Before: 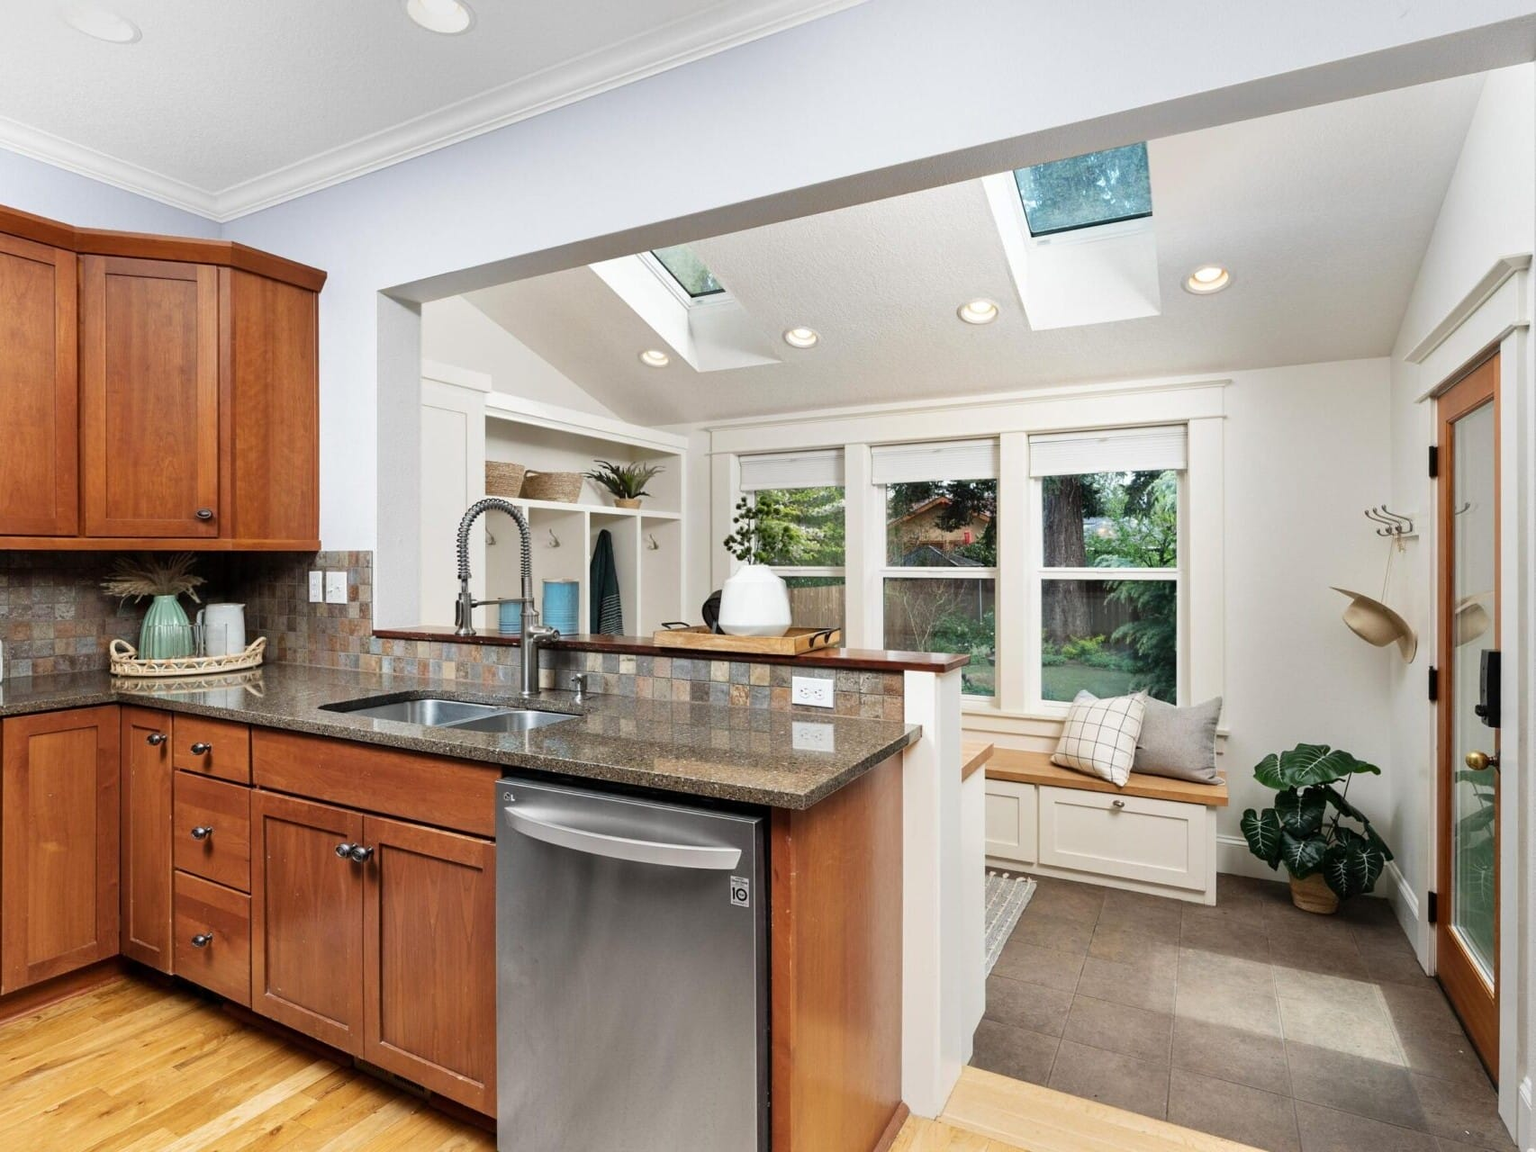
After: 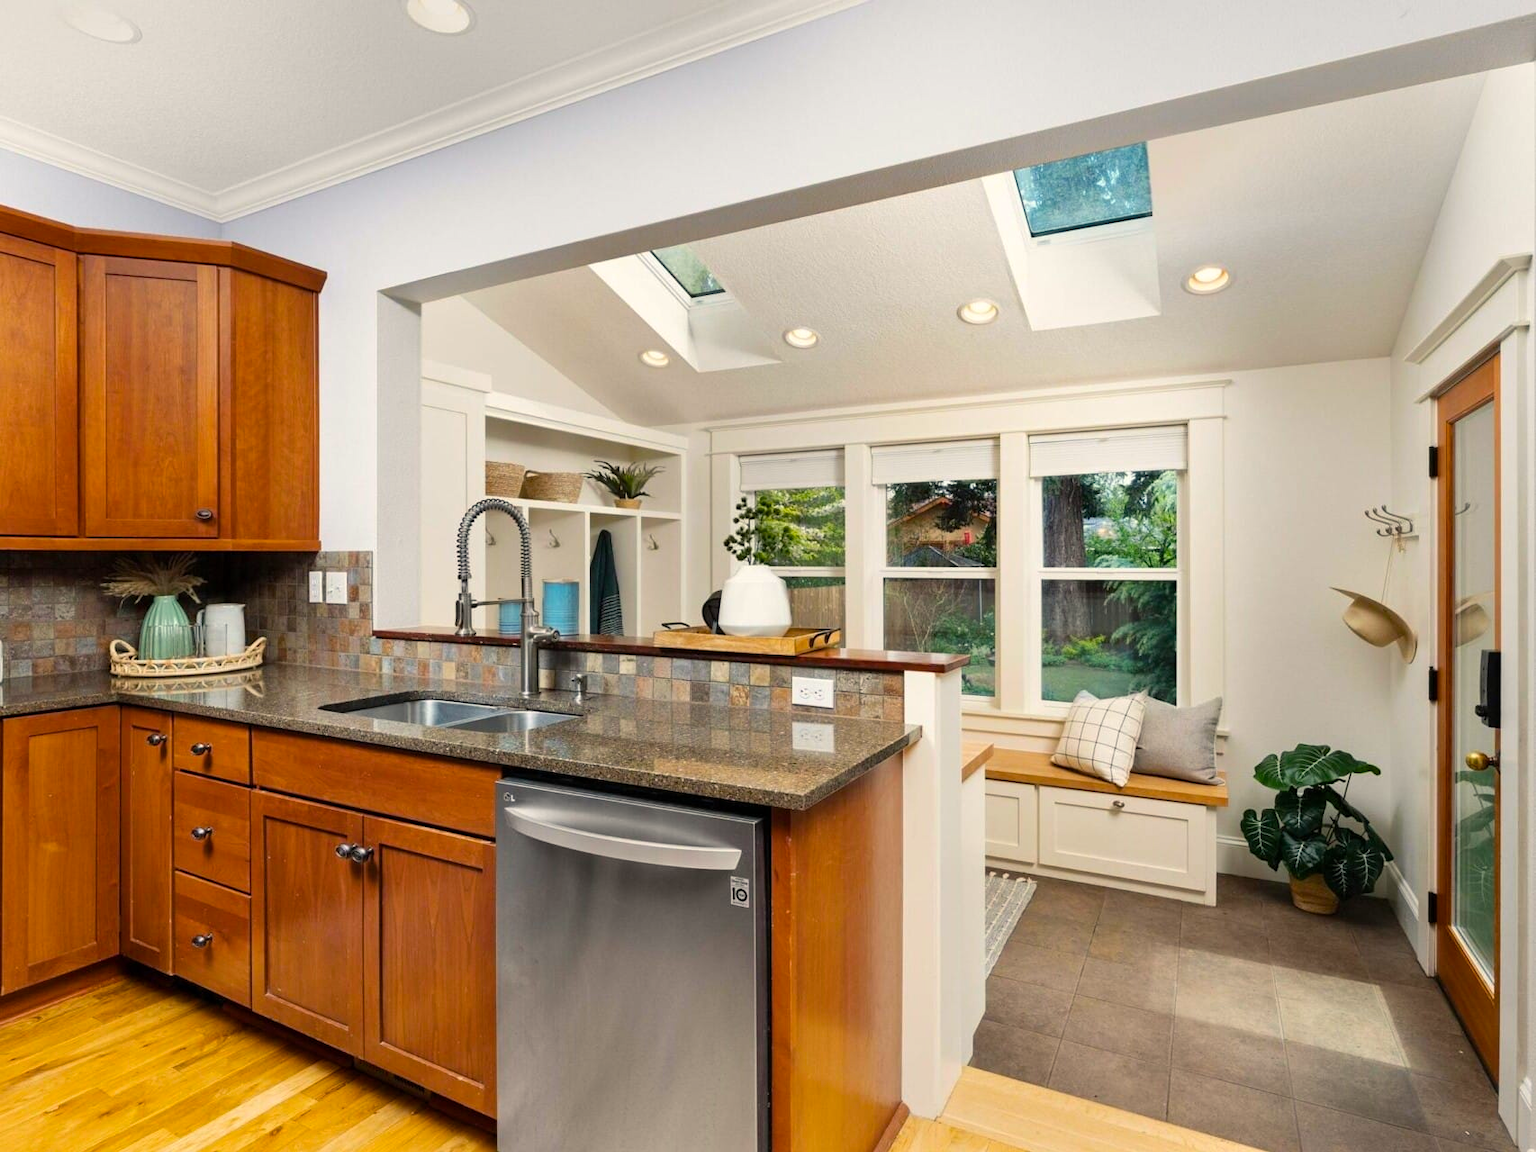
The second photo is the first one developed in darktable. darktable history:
color balance rgb: highlights gain › chroma 2.136%, highlights gain › hue 75.3°, perceptual saturation grading › global saturation 25.338%, global vibrance 20%
